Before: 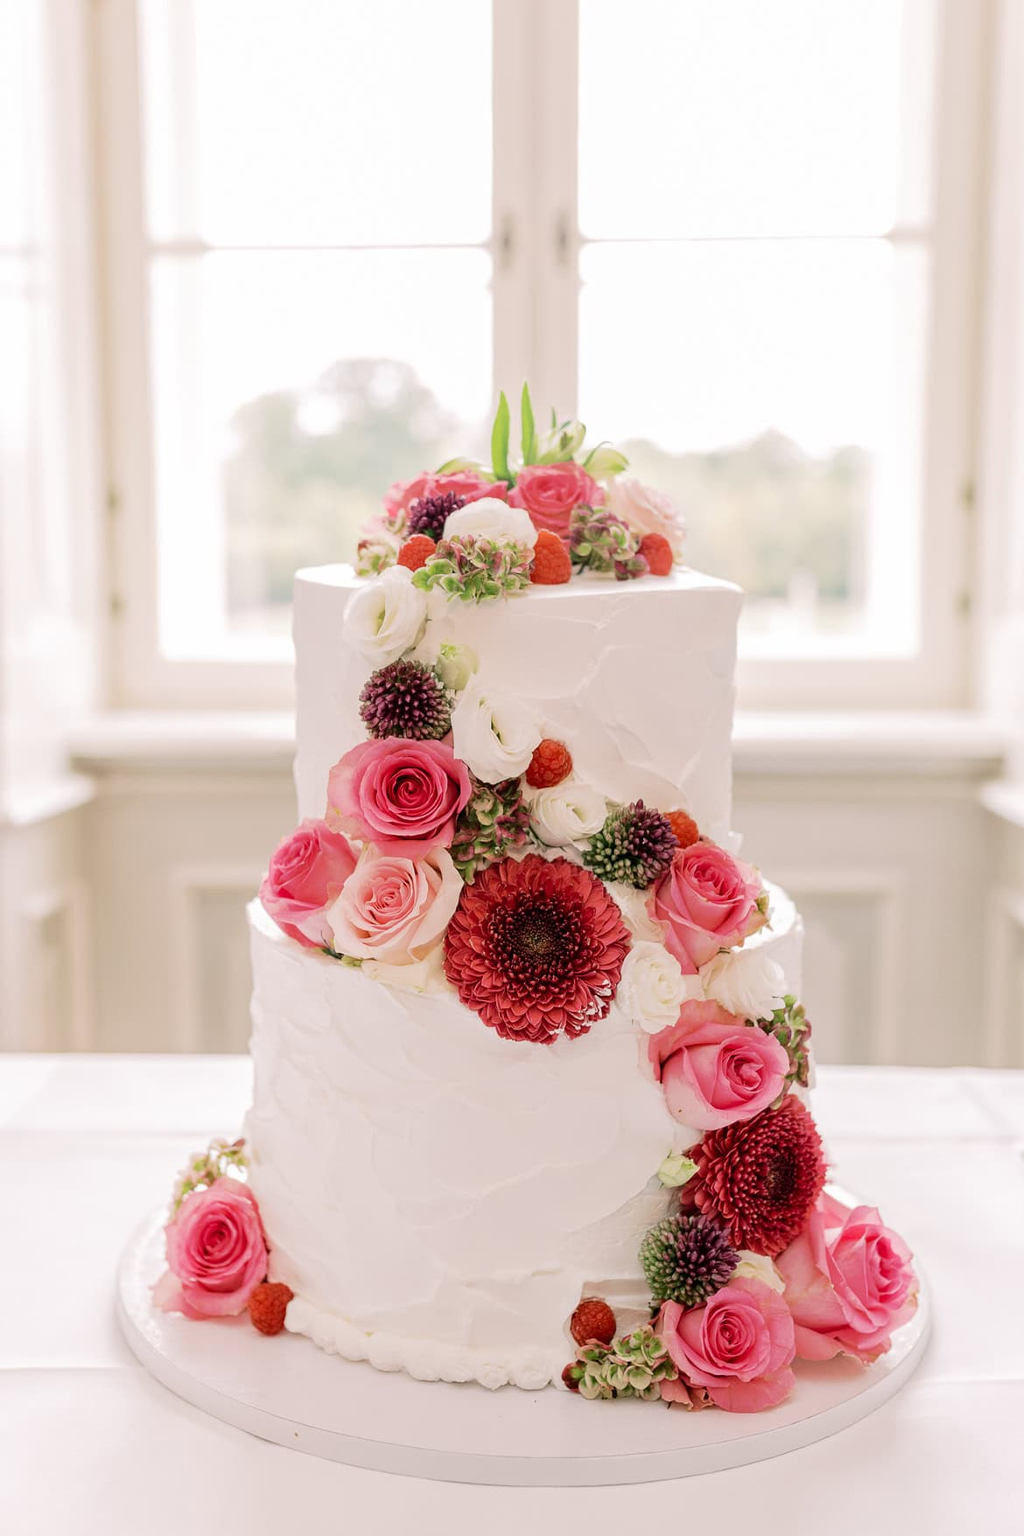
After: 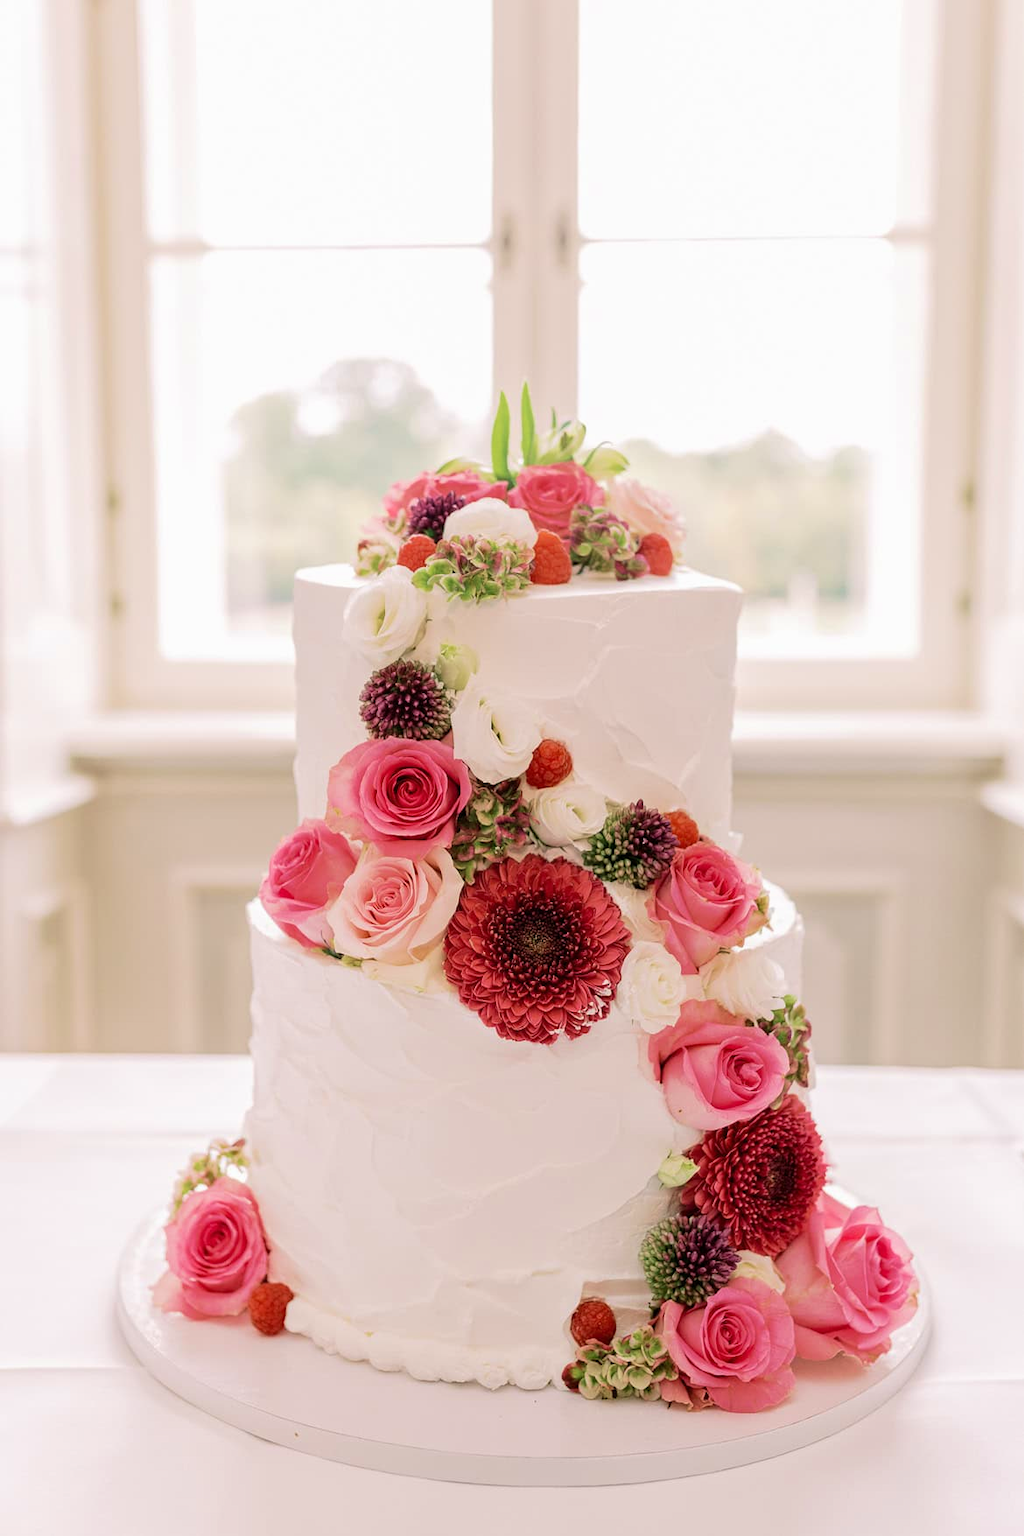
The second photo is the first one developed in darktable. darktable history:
tone equalizer: -7 EV 0.178 EV, -6 EV 0.14 EV, -5 EV 0.074 EV, -4 EV 0.023 EV, -2 EV -0.037 EV, -1 EV -0.032 EV, +0 EV -0.089 EV, edges refinement/feathering 500, mask exposure compensation -1.57 EV, preserve details no
velvia: on, module defaults
